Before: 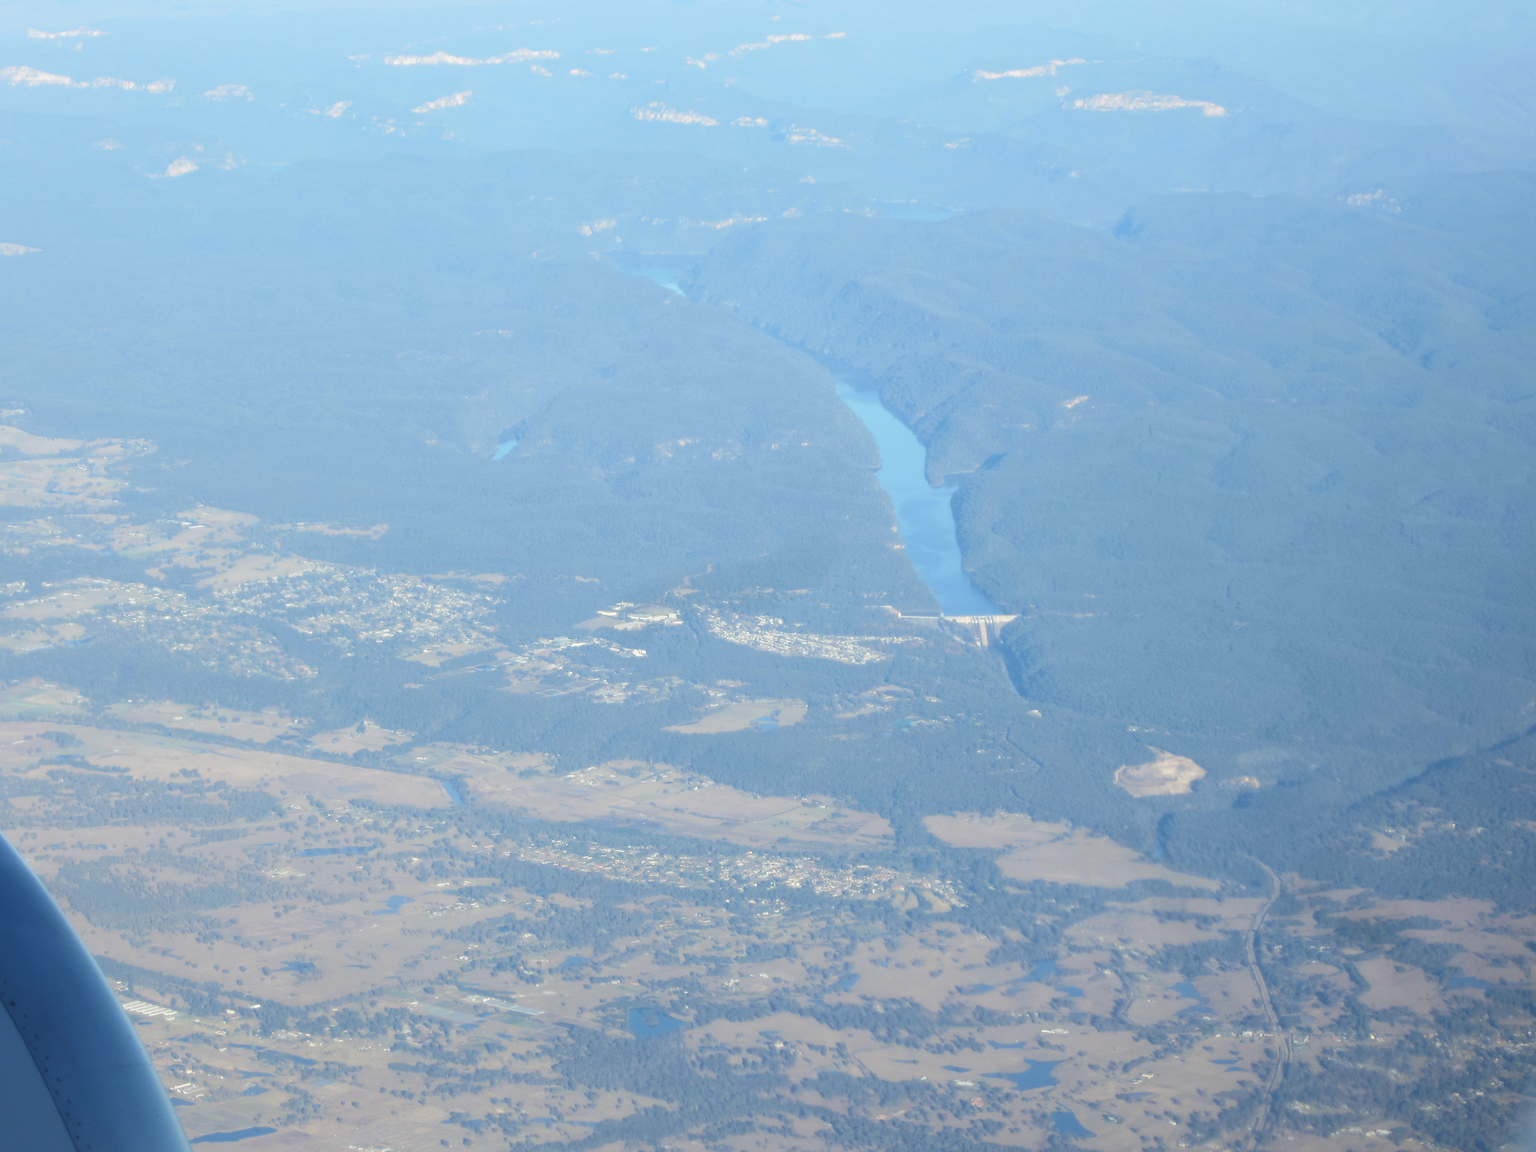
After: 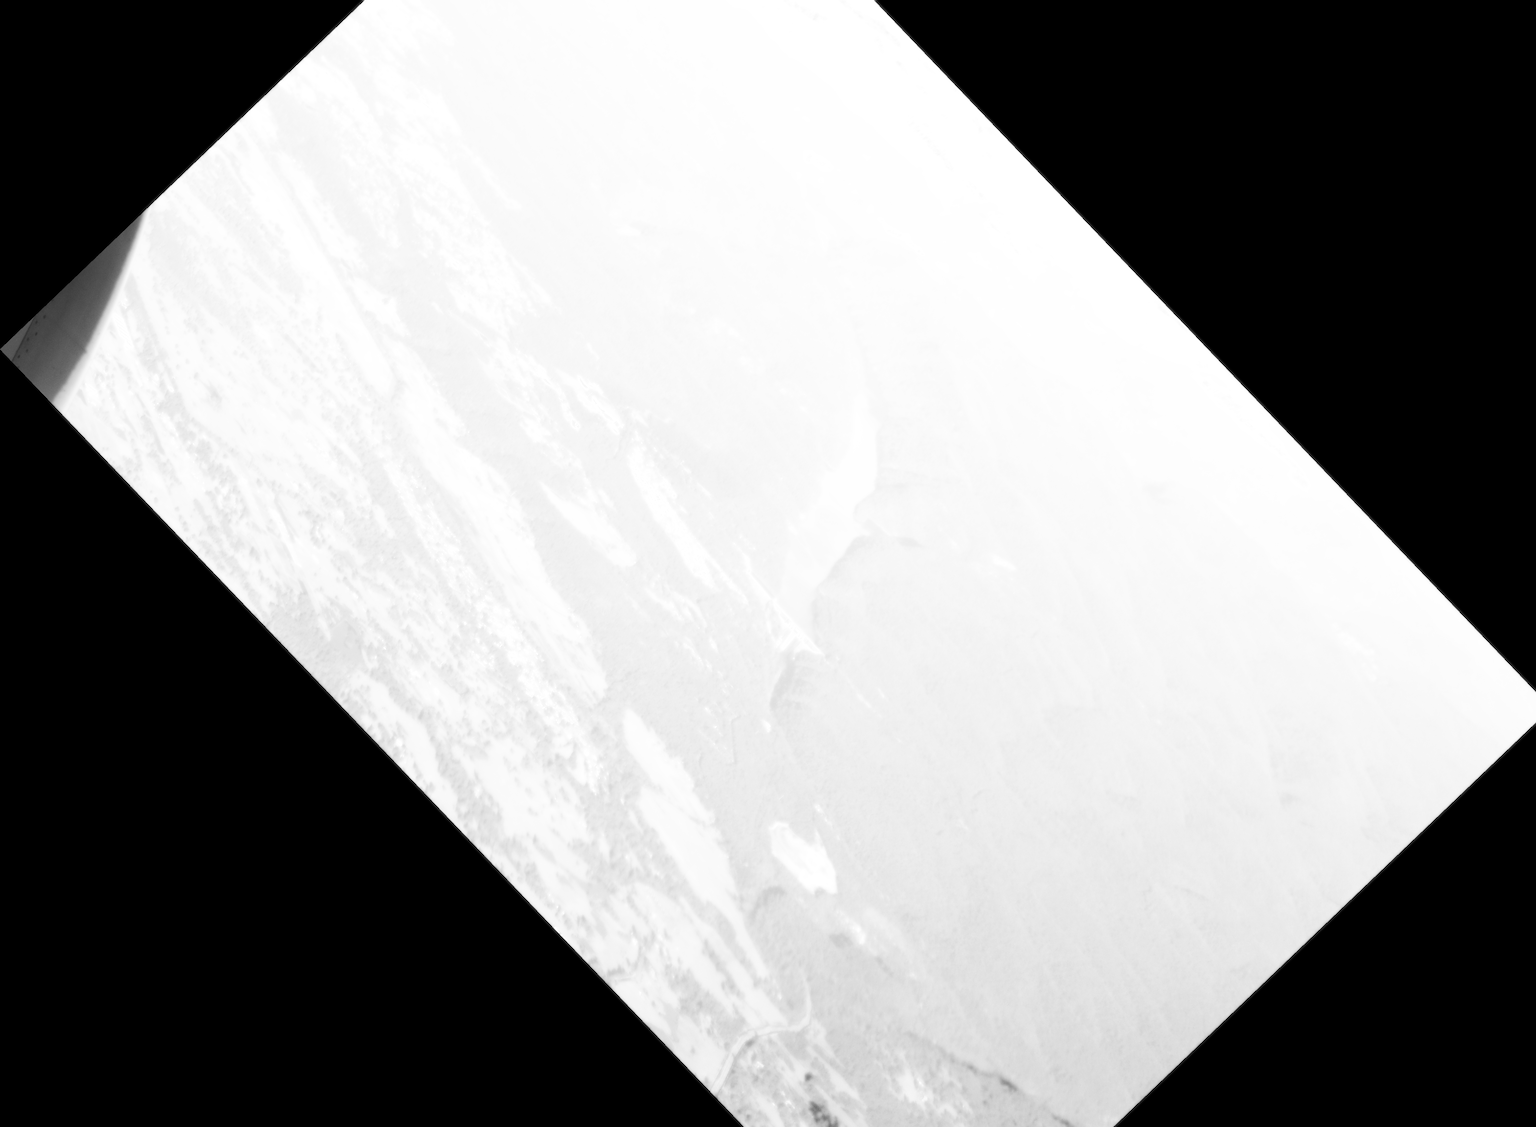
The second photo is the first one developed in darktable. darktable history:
rotate and perspective: rotation 1.69°, lens shift (vertical) -0.023, lens shift (horizontal) -0.291, crop left 0.025, crop right 0.988, crop top 0.092, crop bottom 0.842
crop and rotate: angle -46.26°, top 16.234%, right 0.912%, bottom 11.704%
white balance: red 1.029, blue 0.92
tone equalizer: -8 EV -0.75 EV, -7 EV -0.7 EV, -6 EV -0.6 EV, -5 EV -0.4 EV, -3 EV 0.4 EV, -2 EV 0.6 EV, -1 EV 0.7 EV, +0 EV 0.75 EV, edges refinement/feathering 500, mask exposure compensation -1.57 EV, preserve details no
monochrome: on, module defaults
bloom: size 0%, threshold 54.82%, strength 8.31%
